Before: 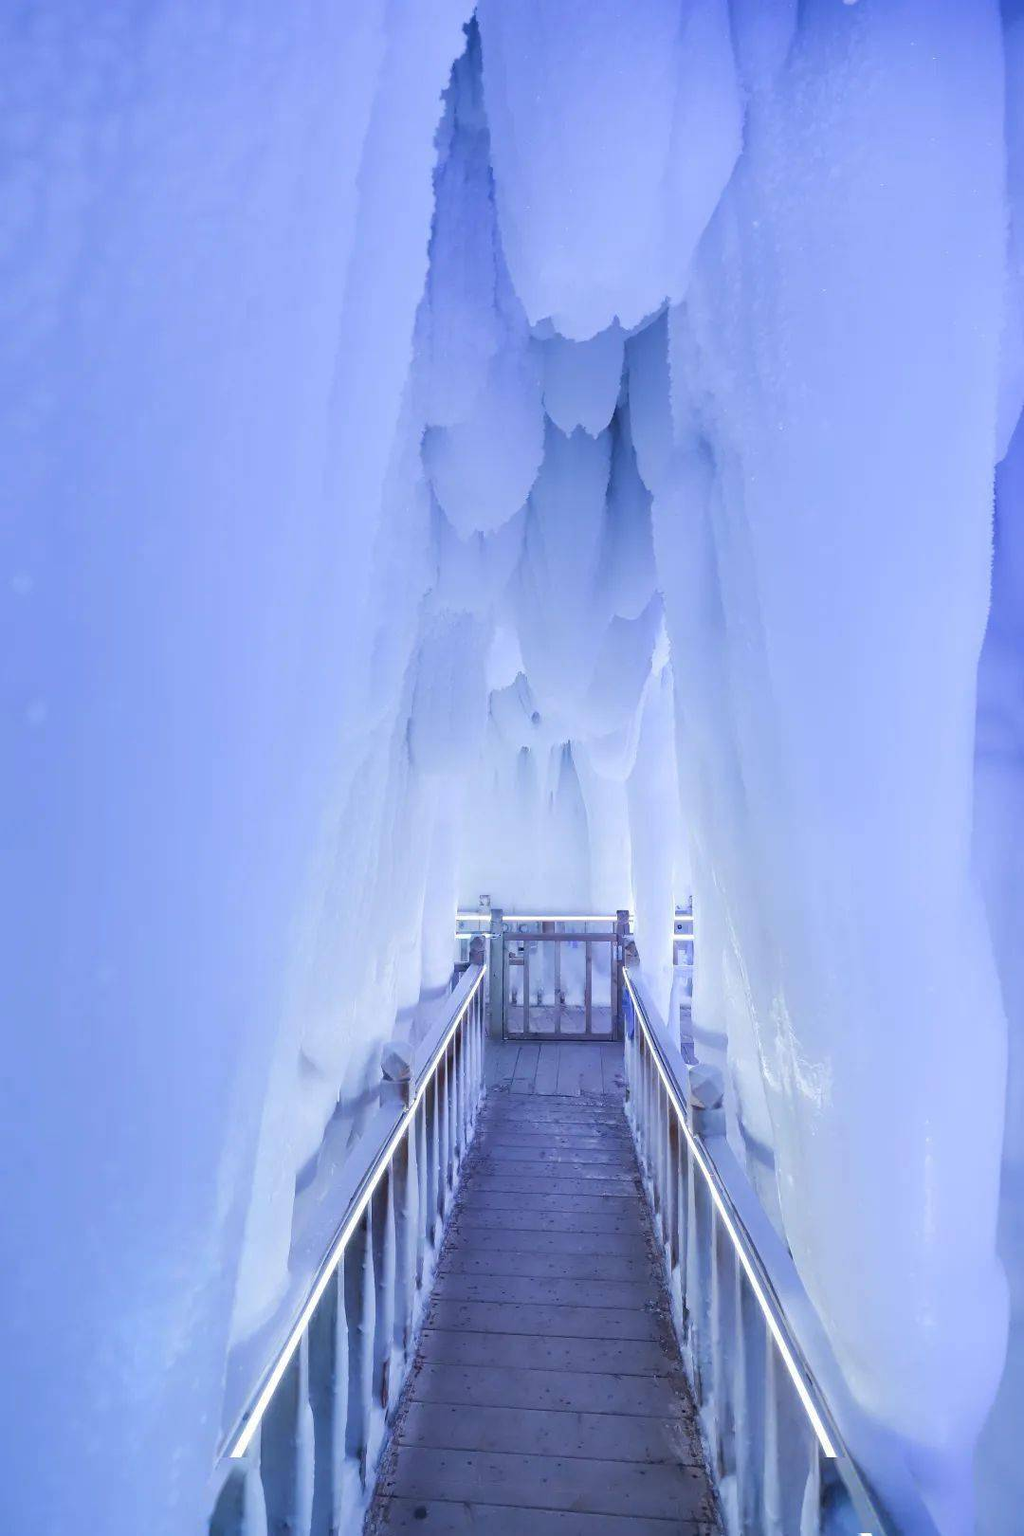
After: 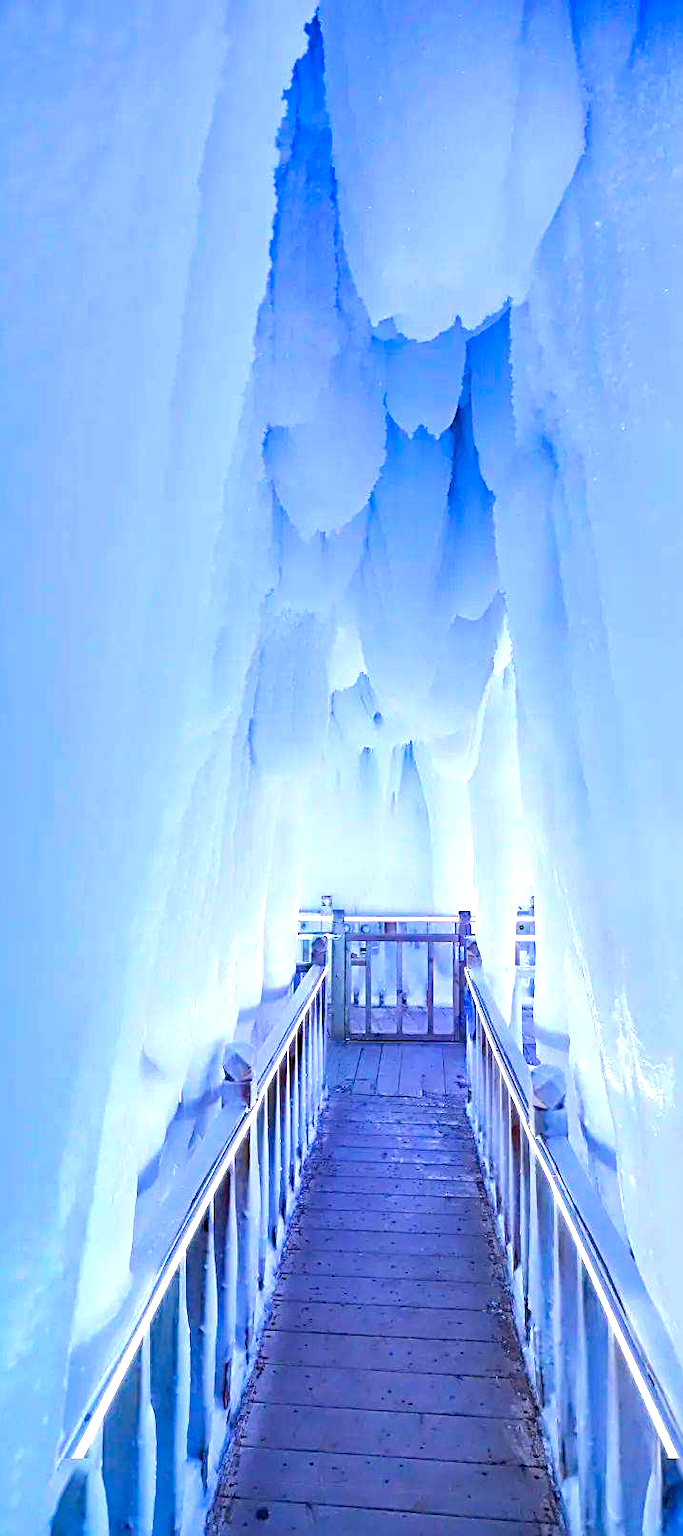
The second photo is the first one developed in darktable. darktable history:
sharpen: radius 2.729
haze removal: strength 0.299, distance 0.254, compatibility mode true, adaptive false
exposure: black level correction 0, exposure 0.693 EV, compensate highlight preservation false
color balance rgb: shadows lift › chroma 2.061%, shadows lift › hue 250.55°, linear chroma grading › global chroma 13.832%, perceptual saturation grading › global saturation 19.856%, global vibrance 14.955%
crop and rotate: left 15.511%, right 17.808%
